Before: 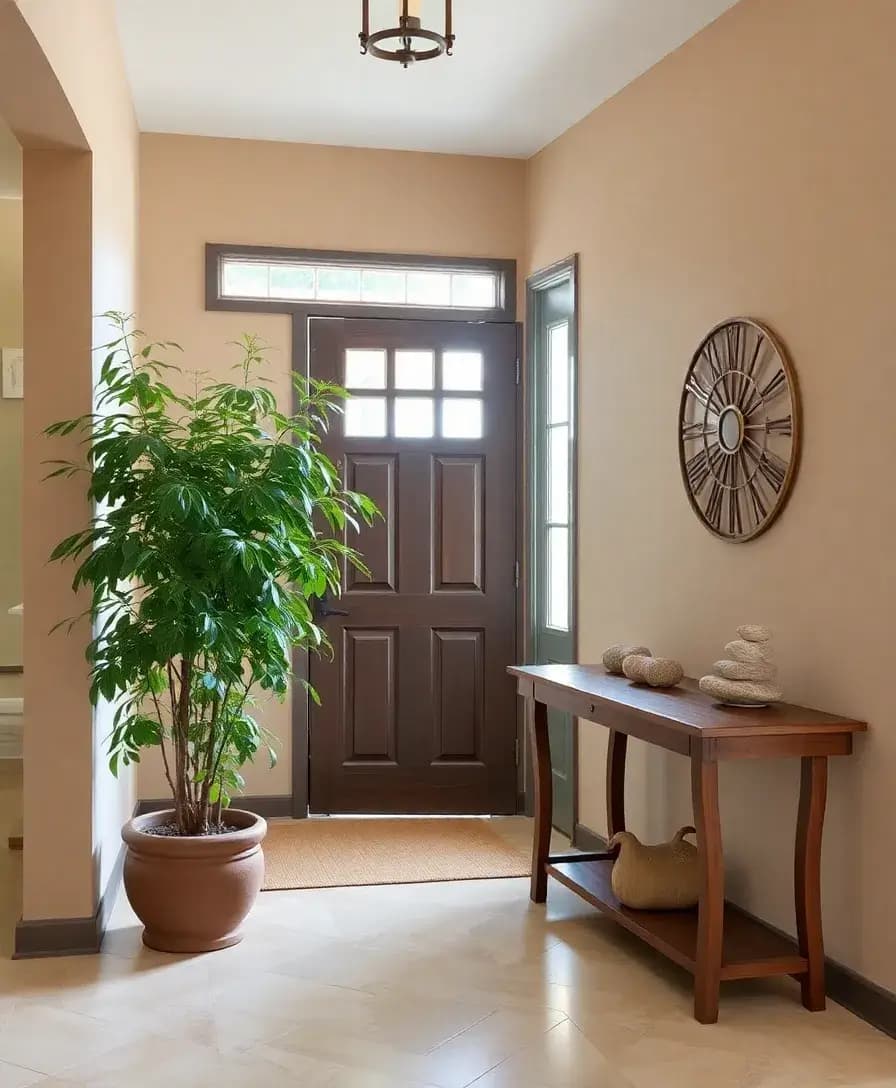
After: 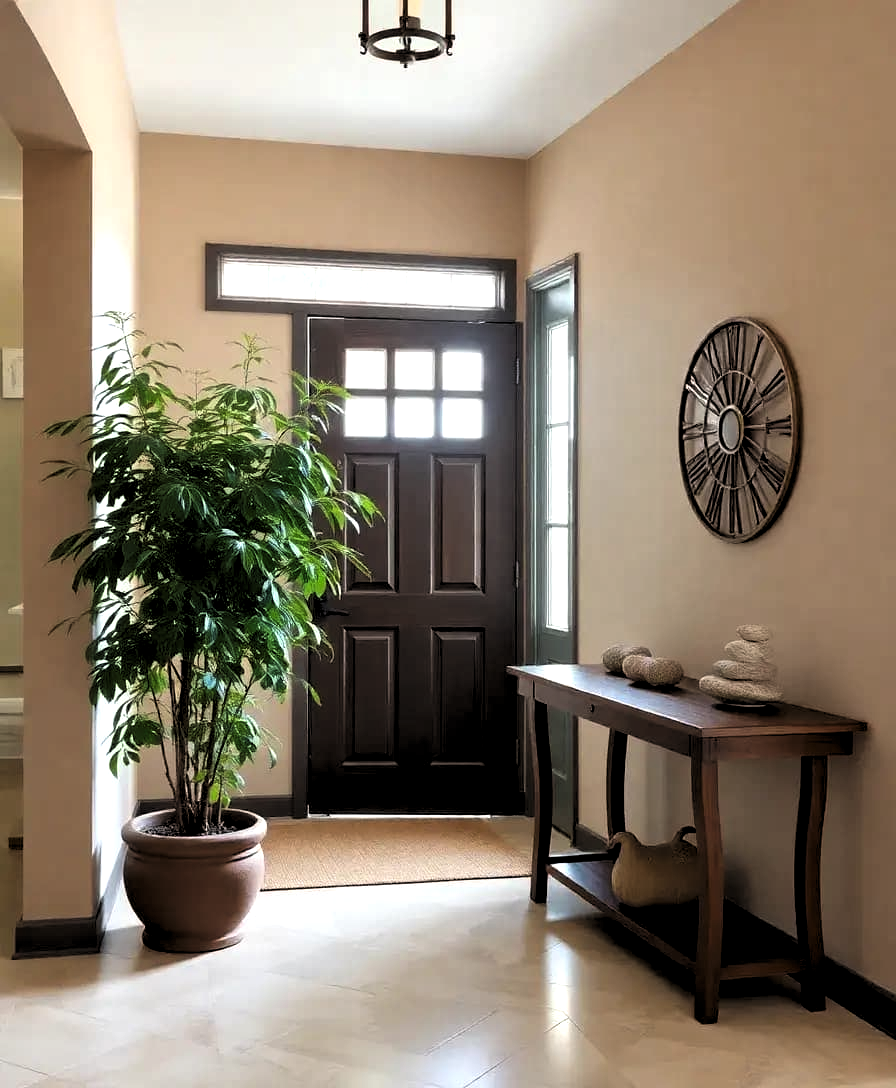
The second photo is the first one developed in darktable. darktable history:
levels: gray 50.73%, levels [0.182, 0.542, 0.902]
